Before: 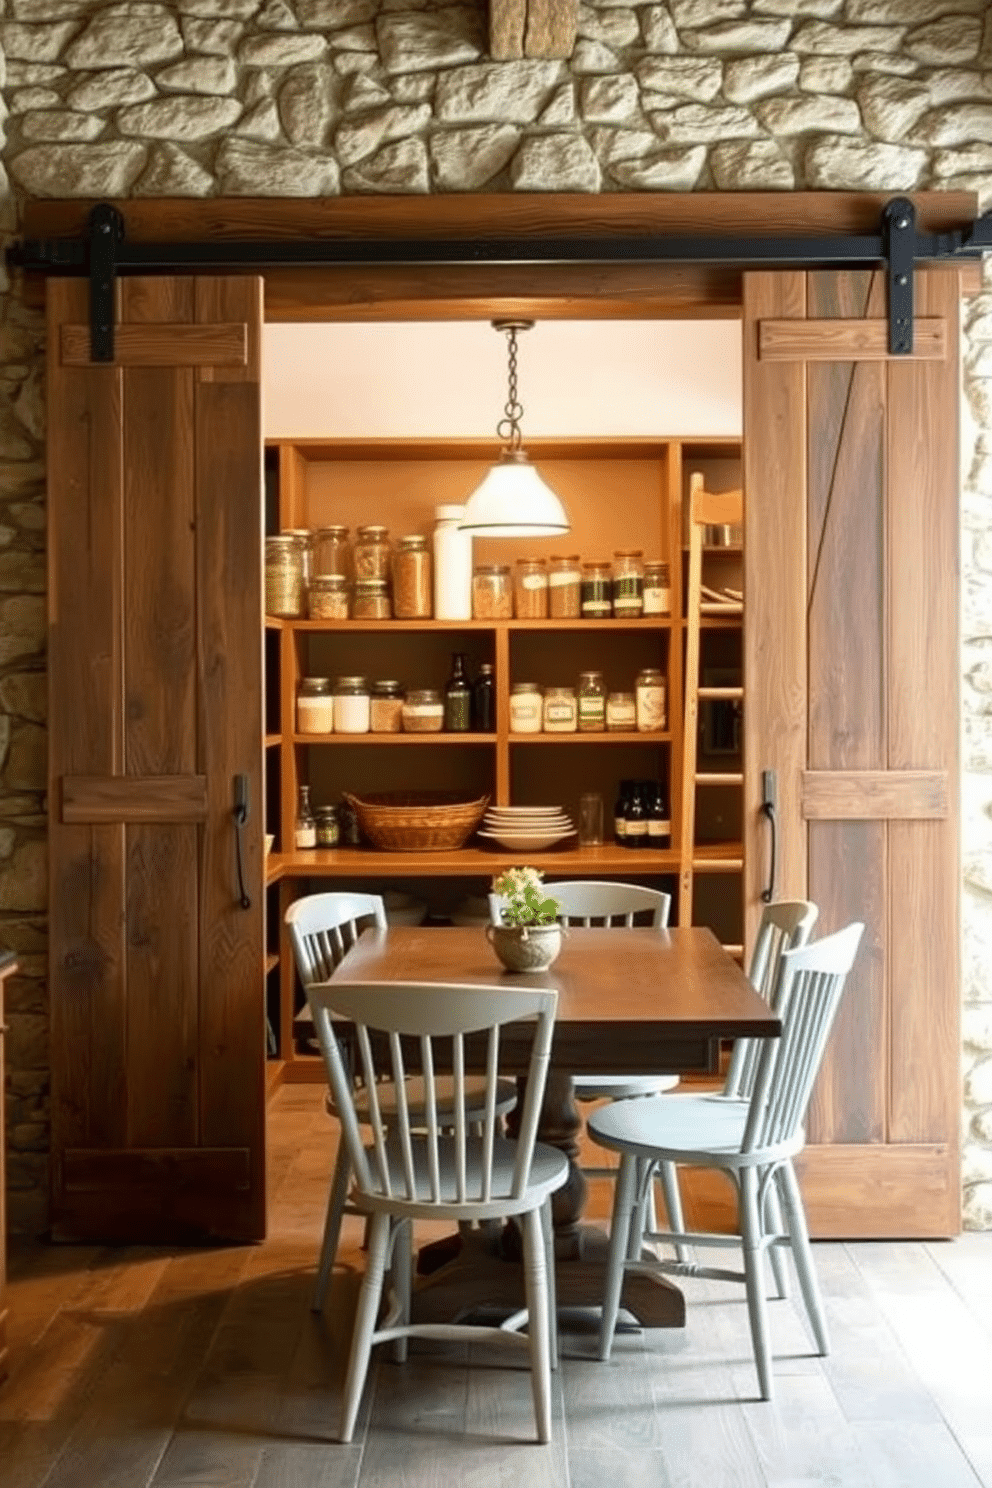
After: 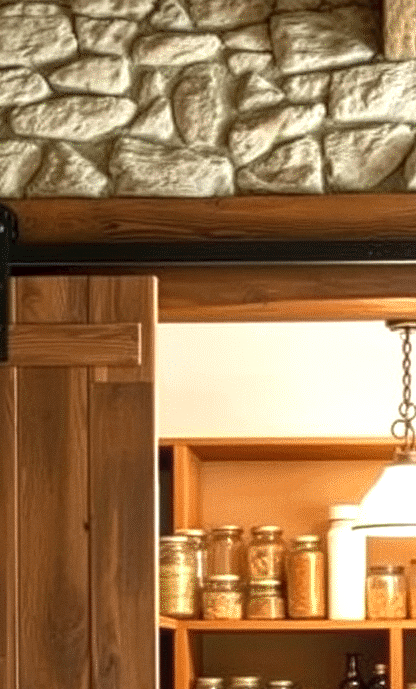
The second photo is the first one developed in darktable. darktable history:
local contrast: on, module defaults
grain: coarseness 0.09 ISO, strength 10%
exposure: black level correction 0, exposure 0.5 EV, compensate exposure bias true, compensate highlight preservation false
crop and rotate: left 10.817%, top 0.062%, right 47.194%, bottom 53.626%
